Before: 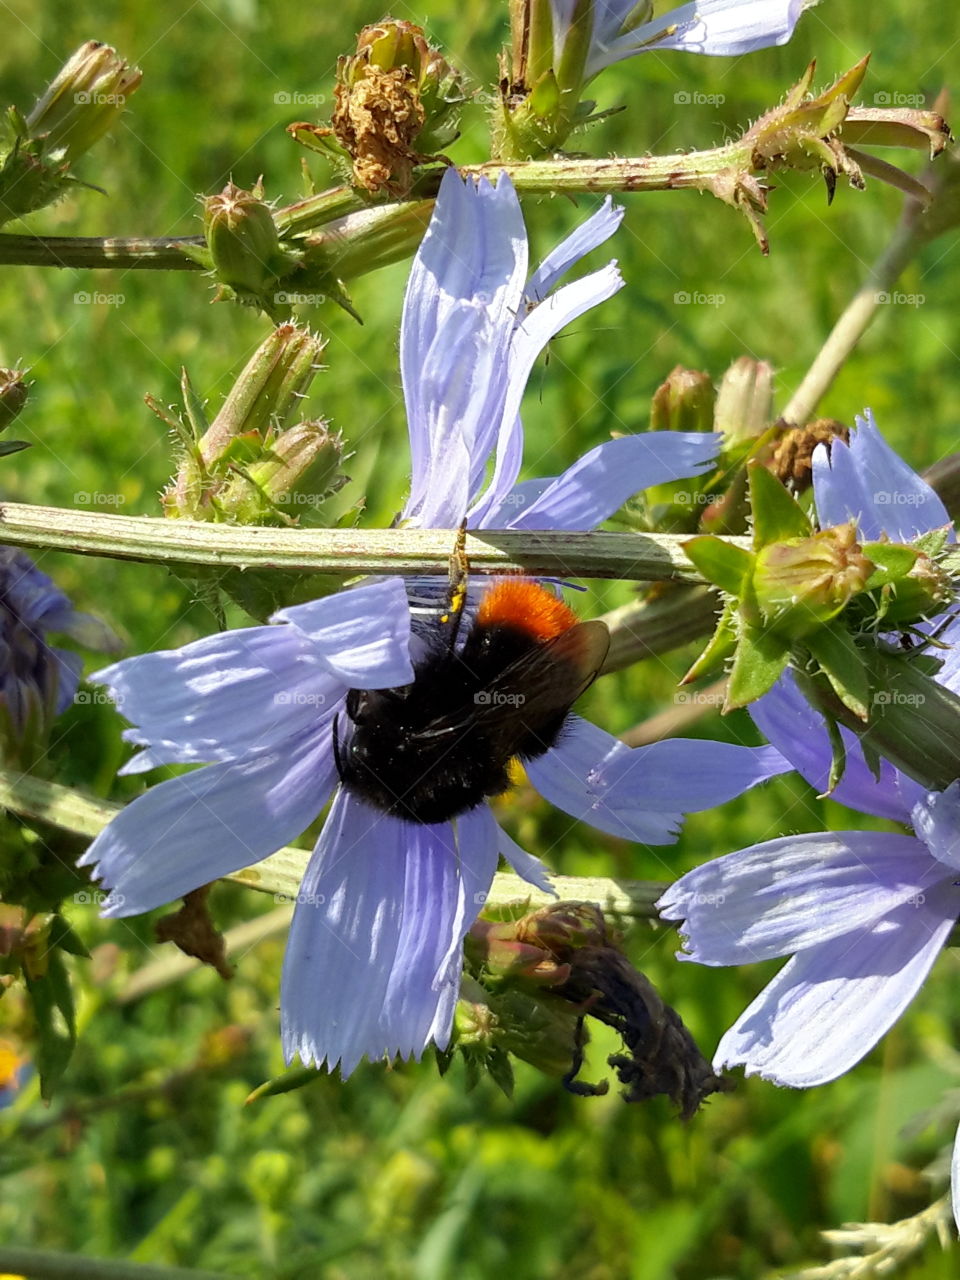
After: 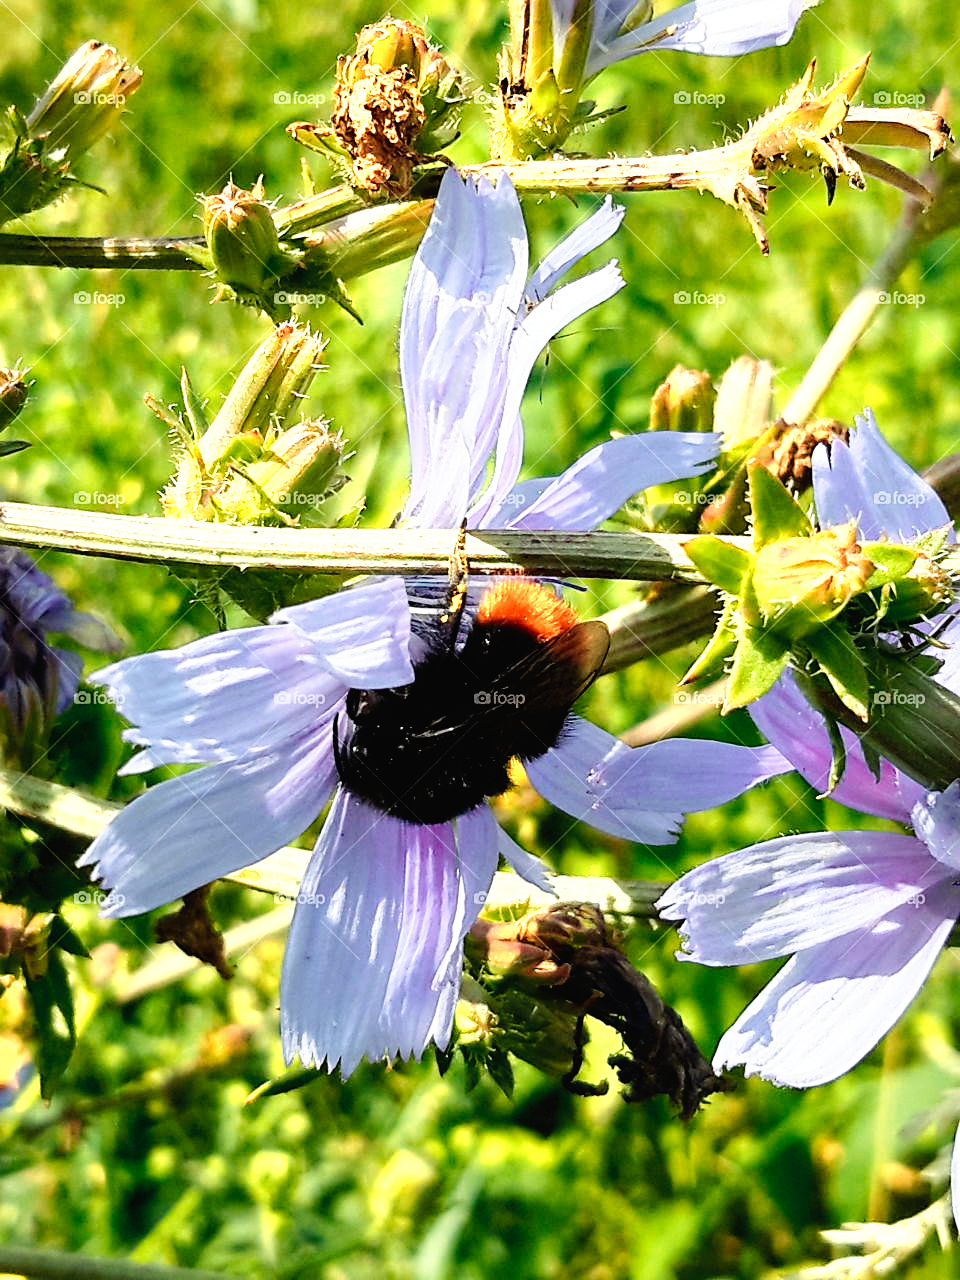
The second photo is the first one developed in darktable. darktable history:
sharpen: on, module defaults
tone curve: curves: ch0 [(0, 0.016) (0.11, 0.039) (0.259, 0.235) (0.383, 0.437) (0.499, 0.597) (0.733, 0.867) (0.843, 0.948) (1, 1)], preserve colors none
color zones: curves: ch0 [(0.018, 0.548) (0.224, 0.64) (0.425, 0.447) (0.675, 0.575) (0.732, 0.579)]; ch1 [(0.066, 0.487) (0.25, 0.5) (0.404, 0.43) (0.75, 0.421) (0.956, 0.421)]; ch2 [(0.044, 0.561) (0.215, 0.465) (0.399, 0.544) (0.465, 0.548) (0.614, 0.447) (0.724, 0.43) (0.882, 0.623) (0.956, 0.632)]
